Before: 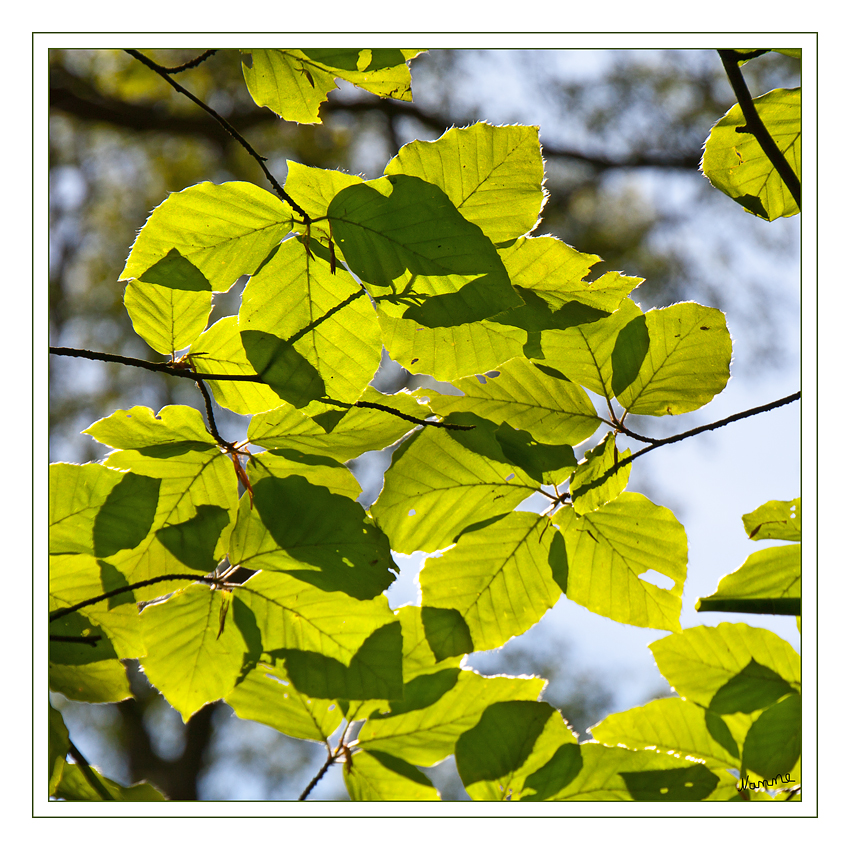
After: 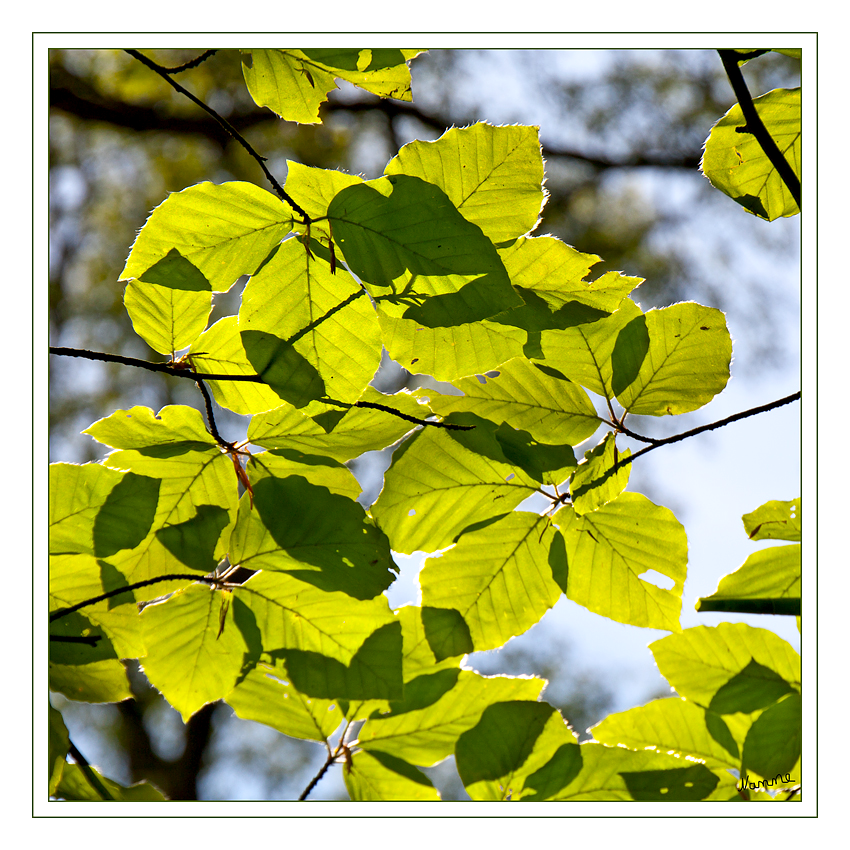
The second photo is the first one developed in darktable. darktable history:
exposure: black level correction 0.007, exposure 0.094 EV, compensate highlight preservation false
